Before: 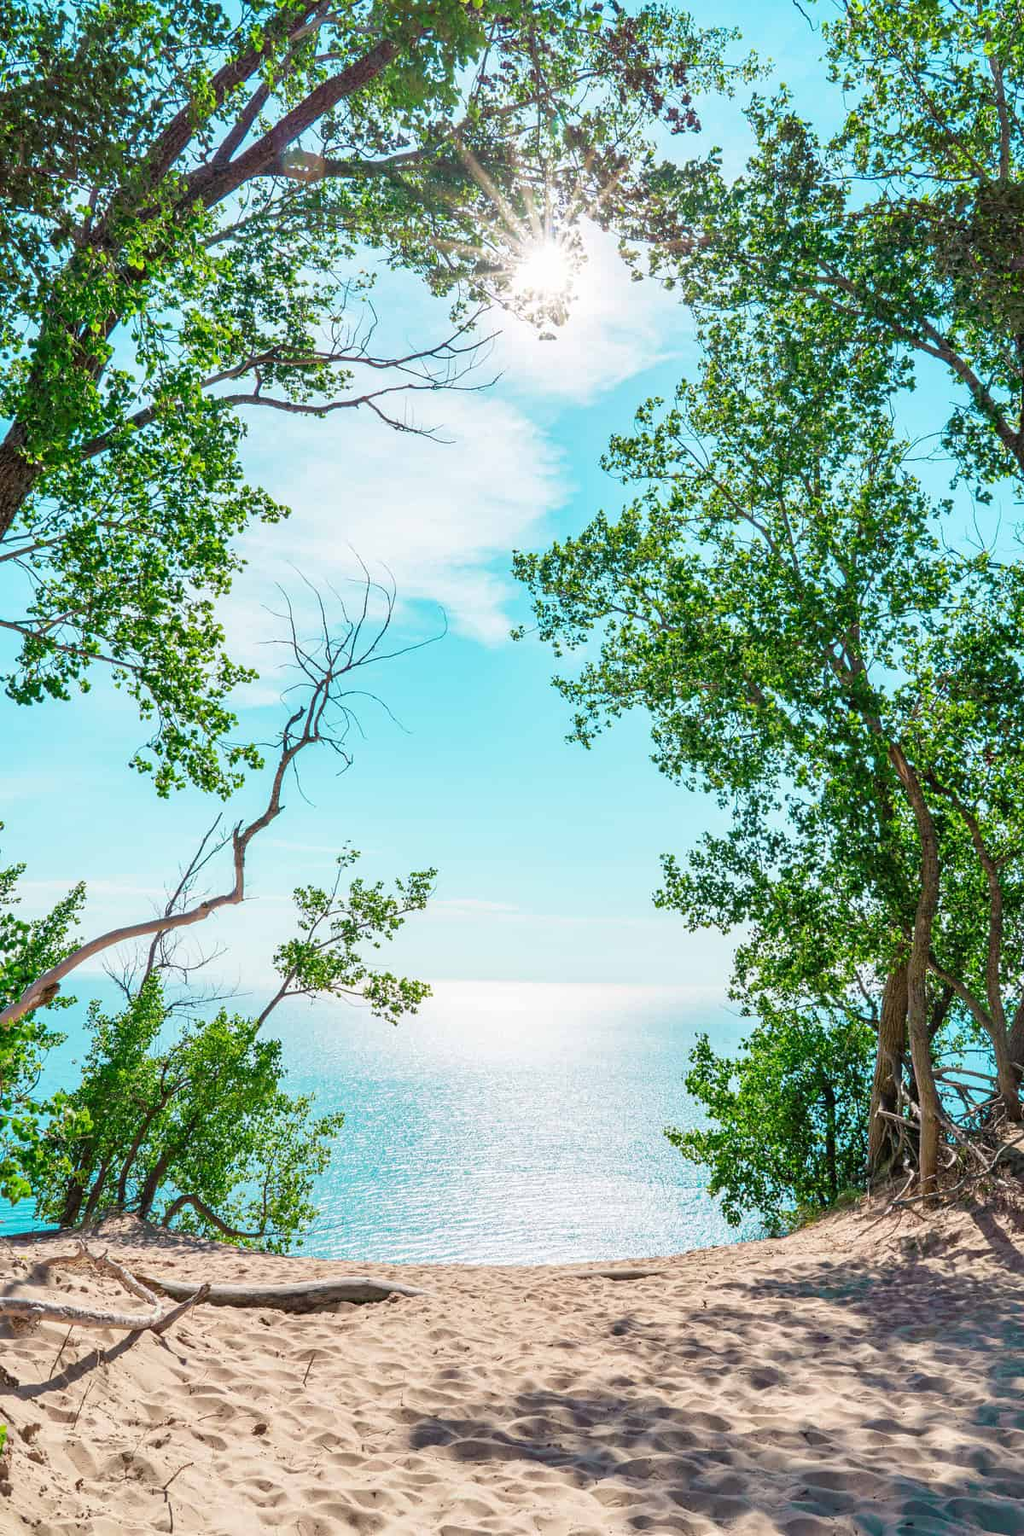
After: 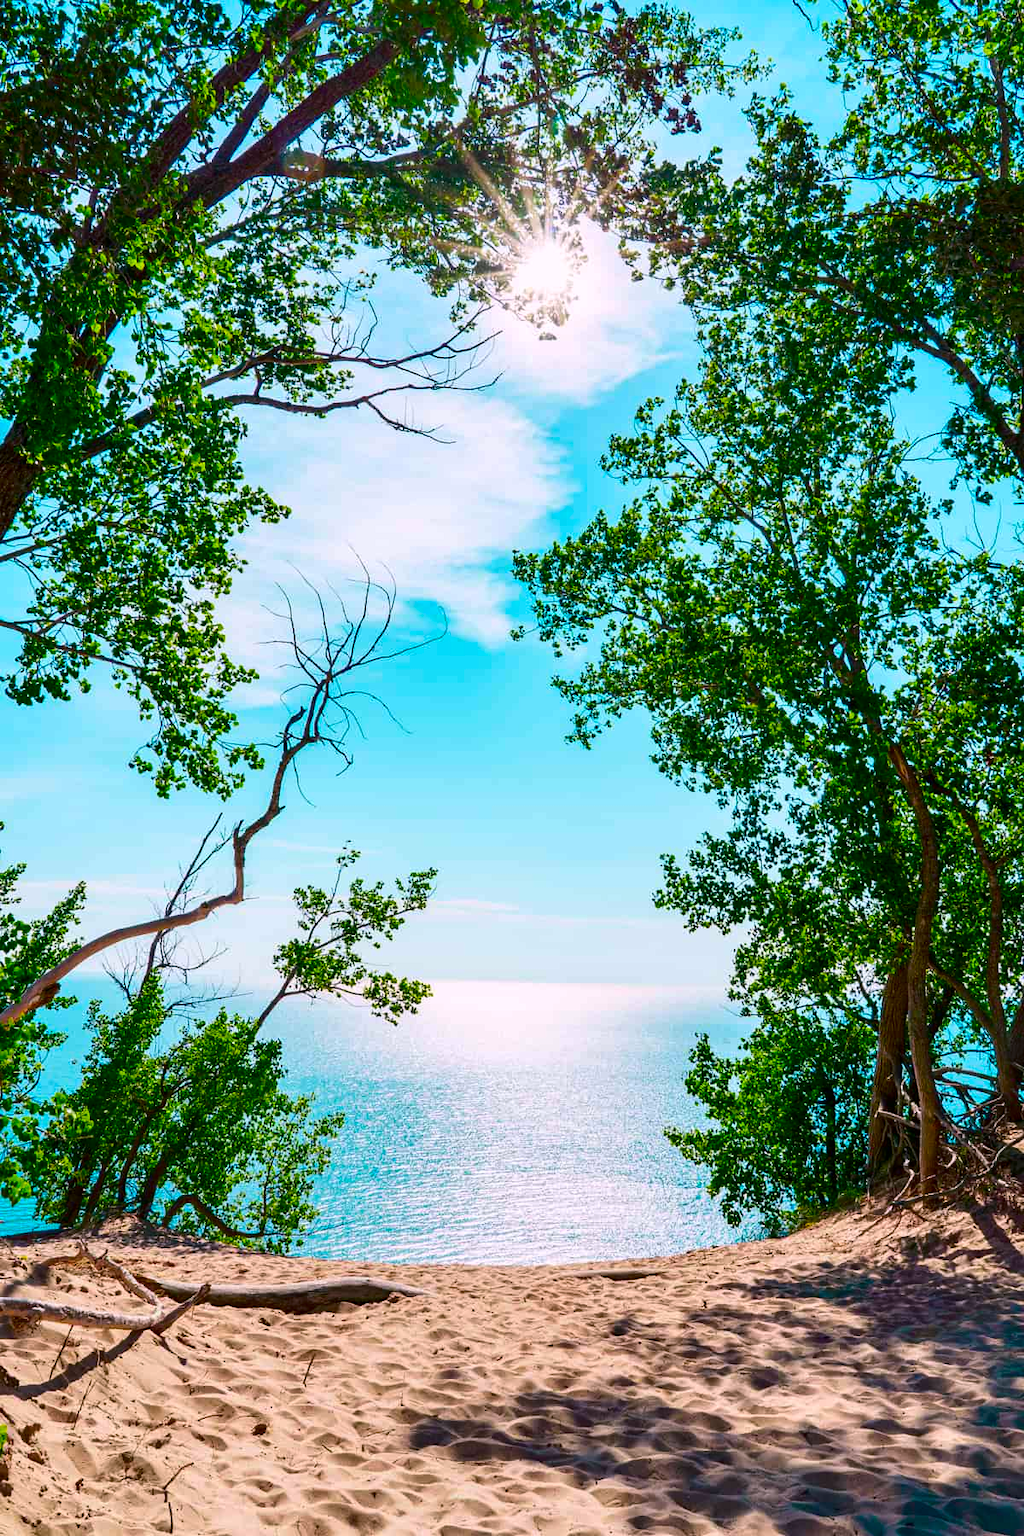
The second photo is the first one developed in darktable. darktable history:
color balance rgb: highlights gain › chroma 1.451%, highlights gain › hue 309.04°, global offset › hue 170.96°, perceptual saturation grading › global saturation 25.885%, global vibrance 20%
contrast brightness saturation: contrast 0.133, brightness -0.233, saturation 0.143
